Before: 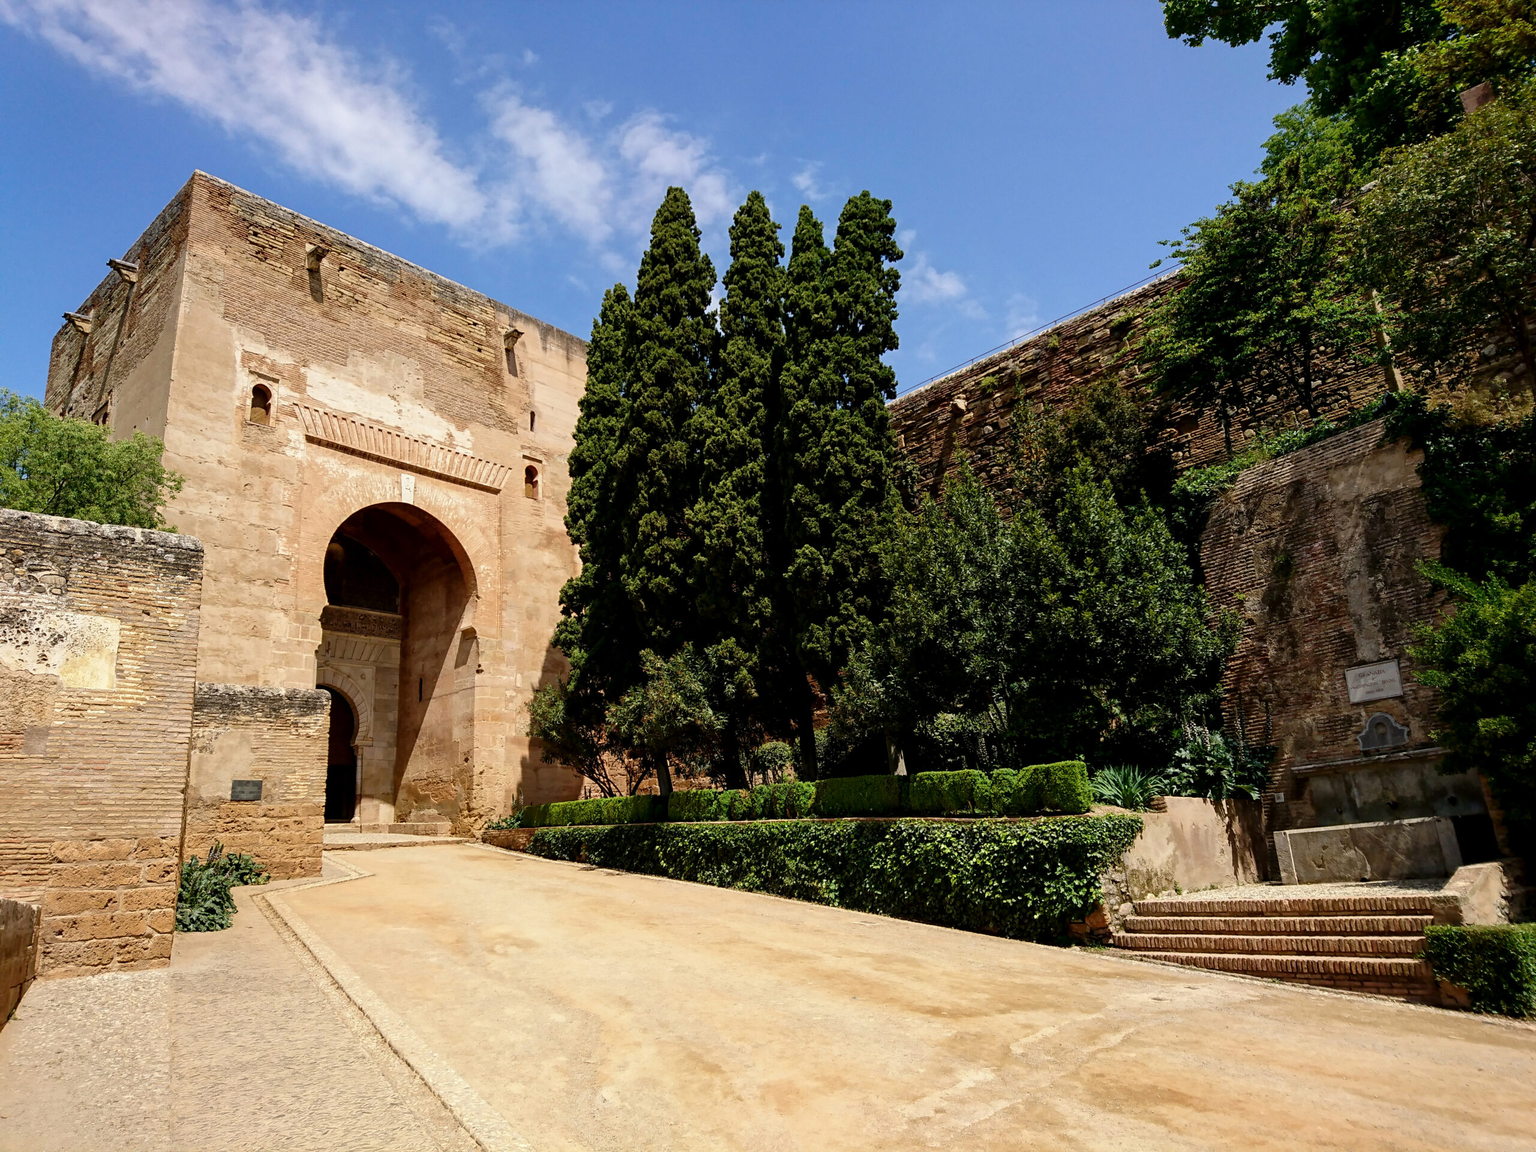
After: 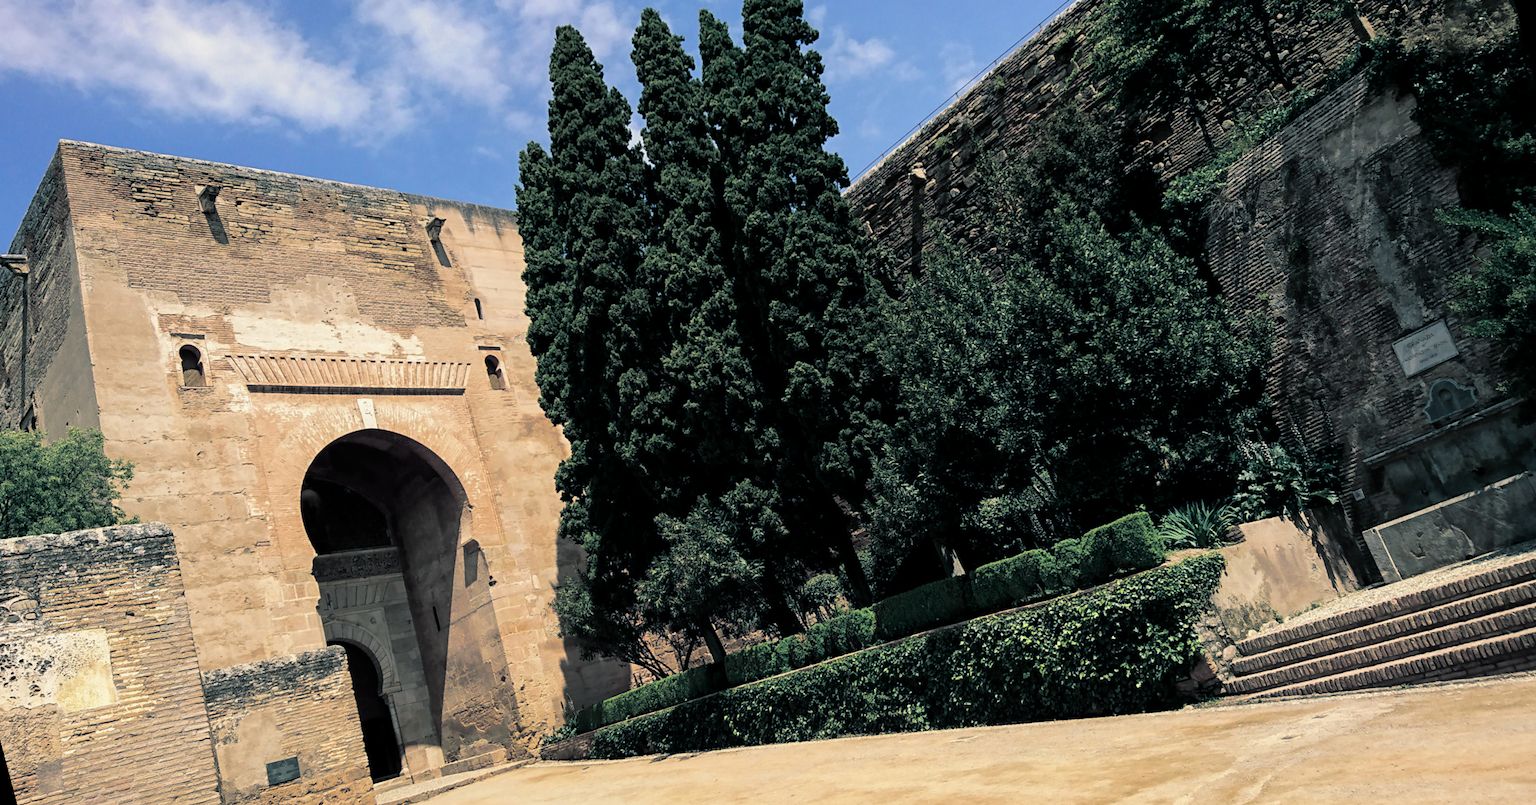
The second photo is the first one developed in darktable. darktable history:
rotate and perspective: rotation -14.8°, crop left 0.1, crop right 0.903, crop top 0.25, crop bottom 0.748
split-toning: shadows › hue 205.2°, shadows › saturation 0.43, highlights › hue 54°, highlights › saturation 0.54
